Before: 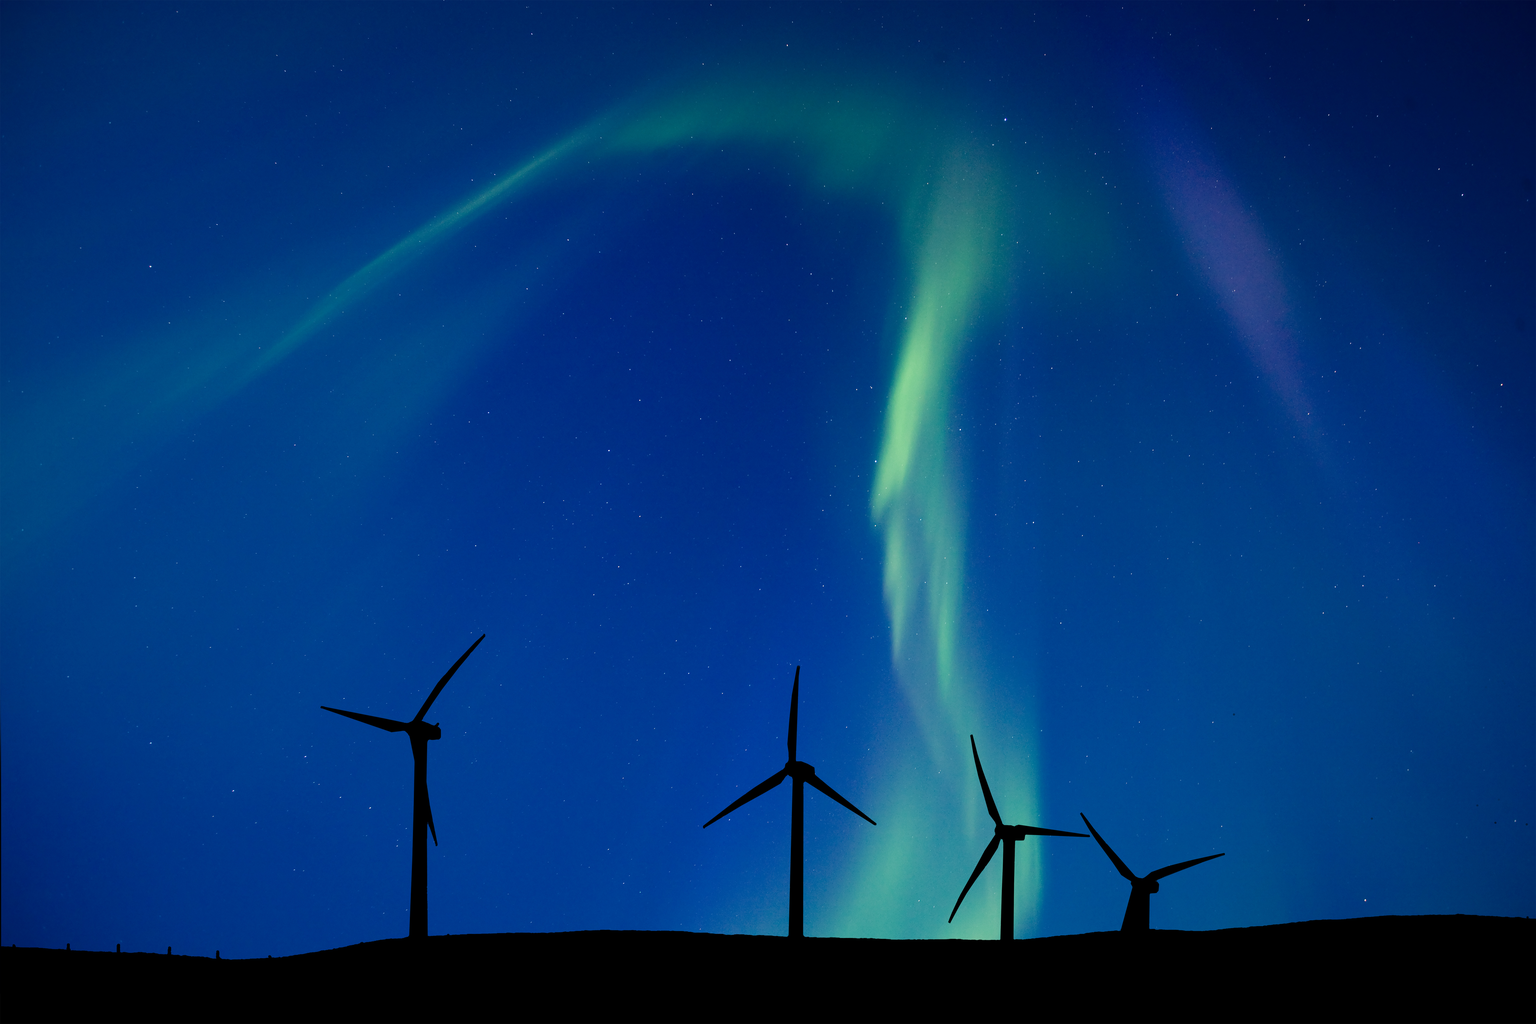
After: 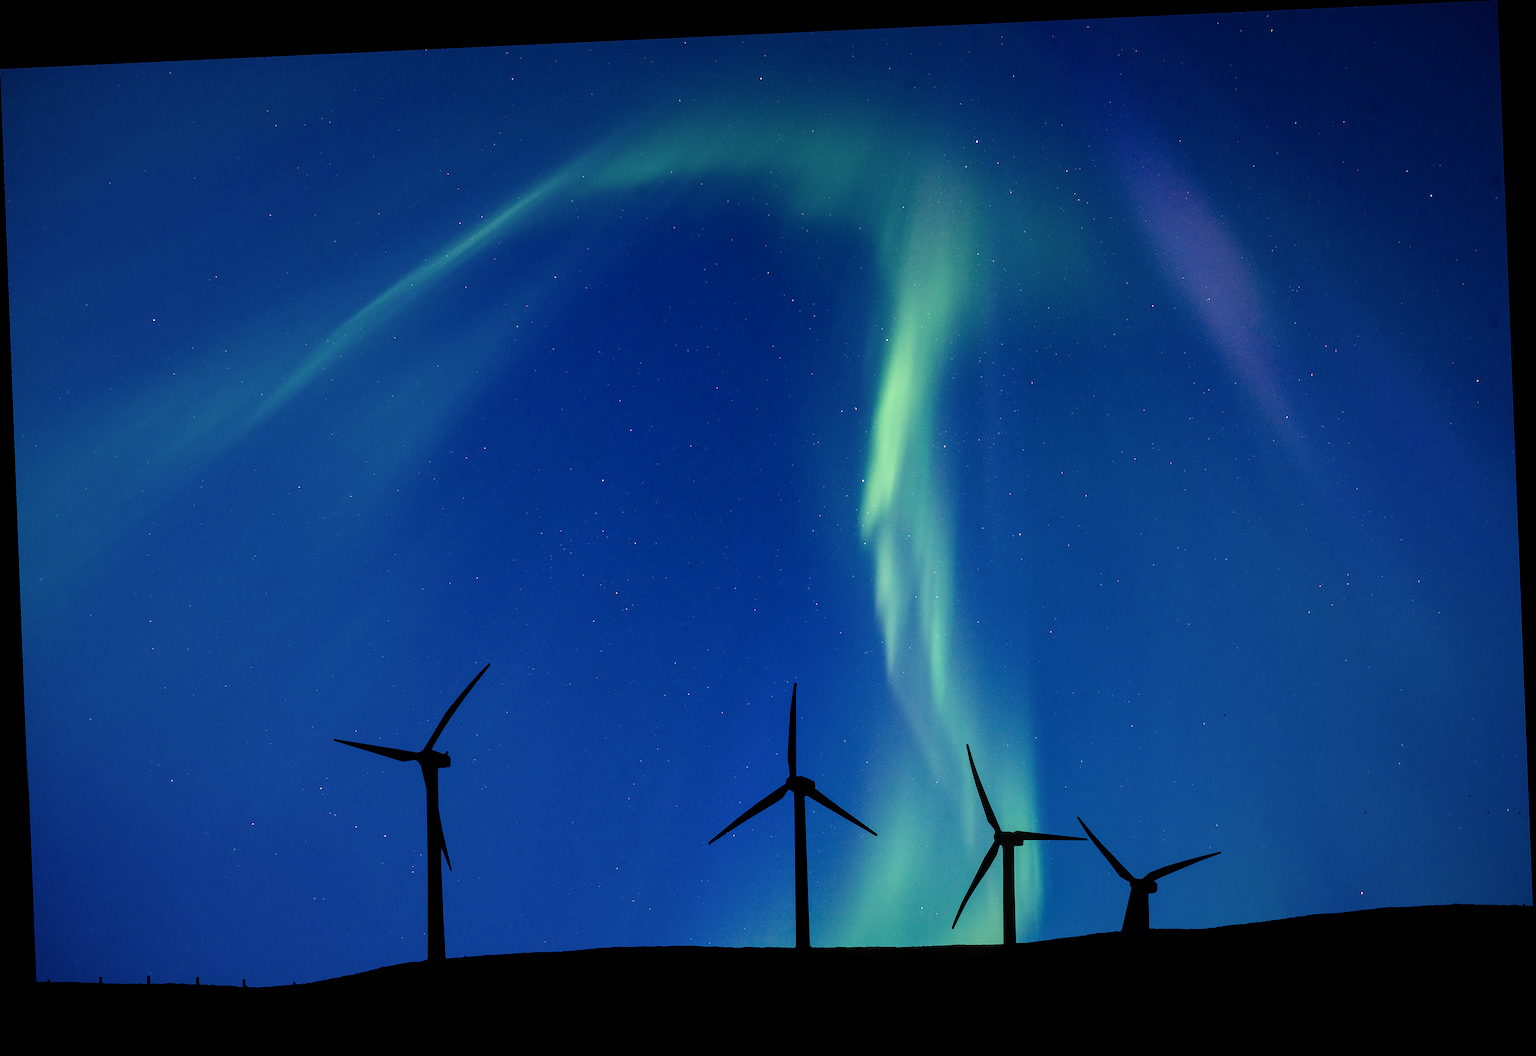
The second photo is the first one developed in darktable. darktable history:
sharpen: on, module defaults
local contrast: detail 130%
rotate and perspective: rotation -2.22°, lens shift (horizontal) -0.022, automatic cropping off
